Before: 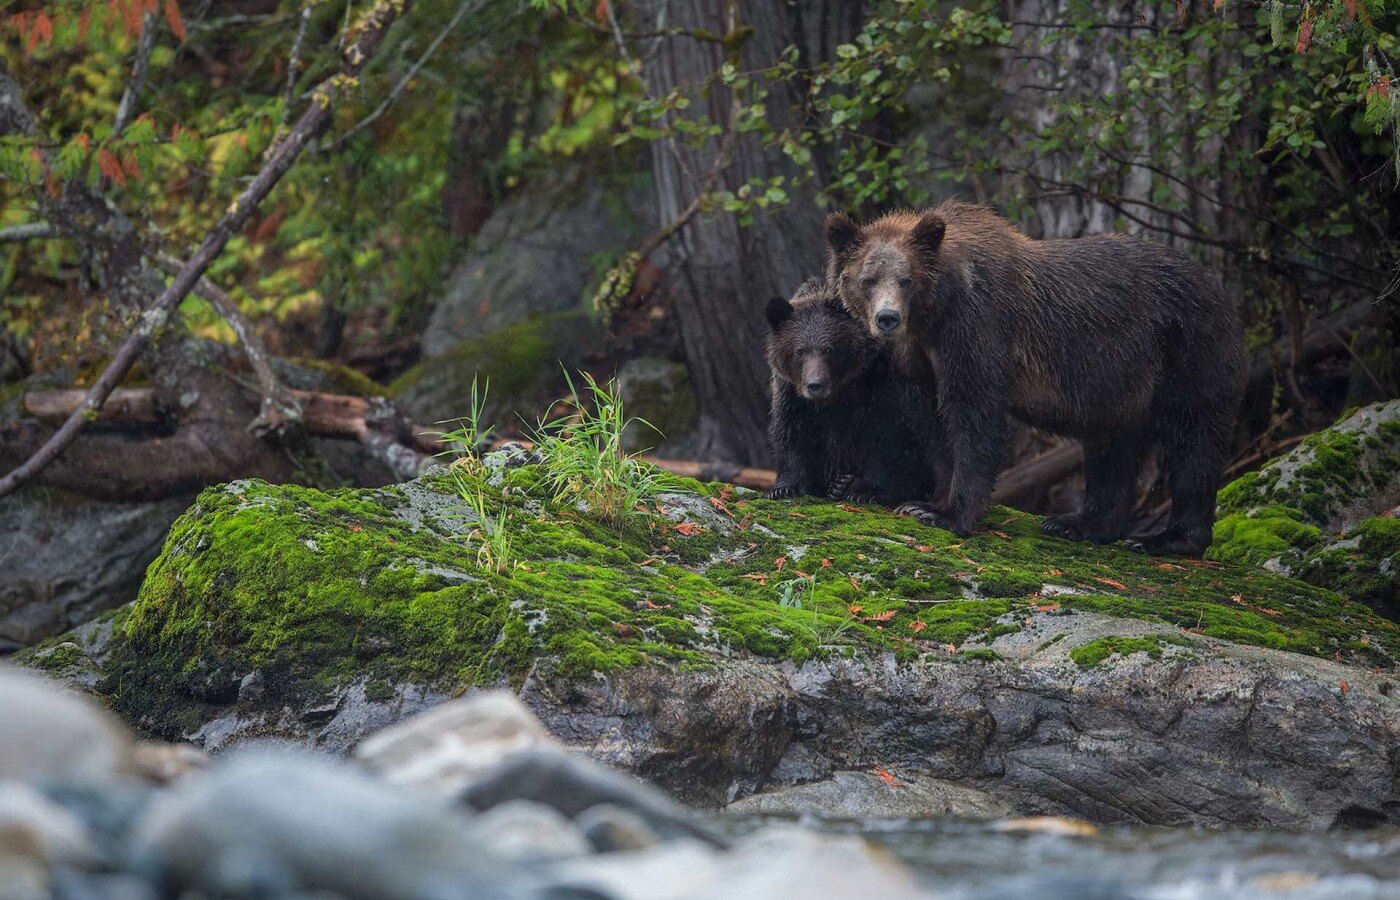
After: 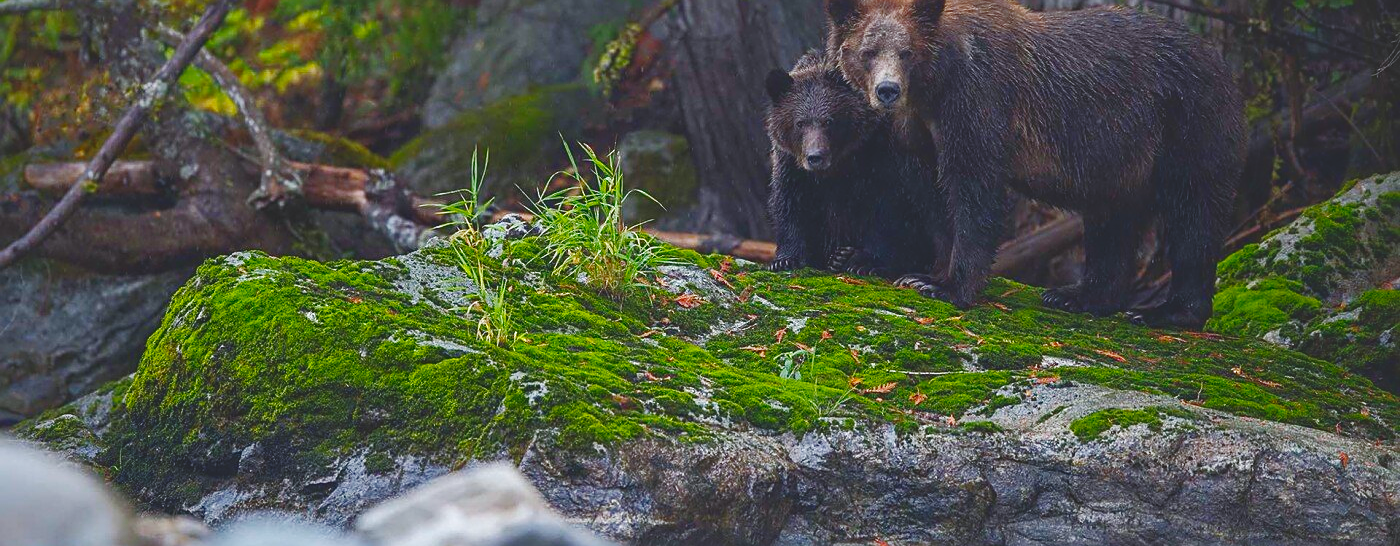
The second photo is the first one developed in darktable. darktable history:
sigmoid: contrast 1.6, skew -0.2, preserve hue 0%, red attenuation 0.1, red rotation 0.035, green attenuation 0.1, green rotation -0.017, blue attenuation 0.15, blue rotation -0.052, base primaries Rec2020
color balance rgb: linear chroma grading › global chroma 15%, perceptual saturation grading › global saturation 30%
white balance: red 0.983, blue 1.036
crop and rotate: top 25.357%, bottom 13.942%
shadows and highlights: on, module defaults
tone curve: curves: ch0 [(0, 0.081) (0.483, 0.453) (0.881, 0.992)]
sharpen: on, module defaults
exposure: black level correction -0.015, compensate highlight preservation false
